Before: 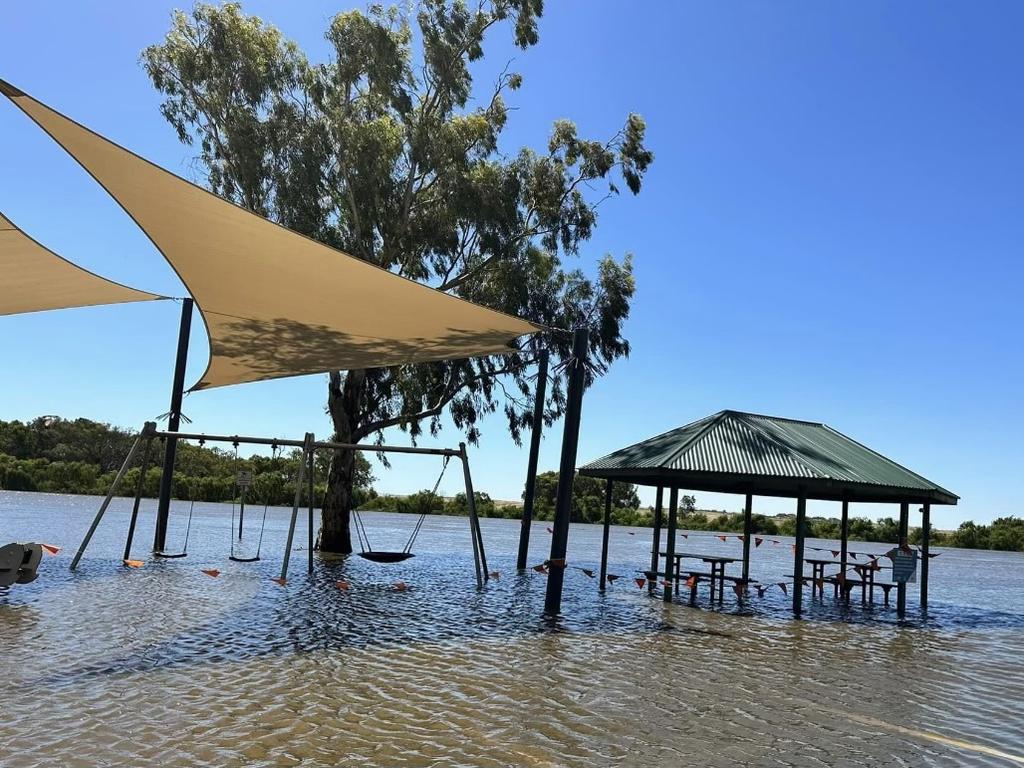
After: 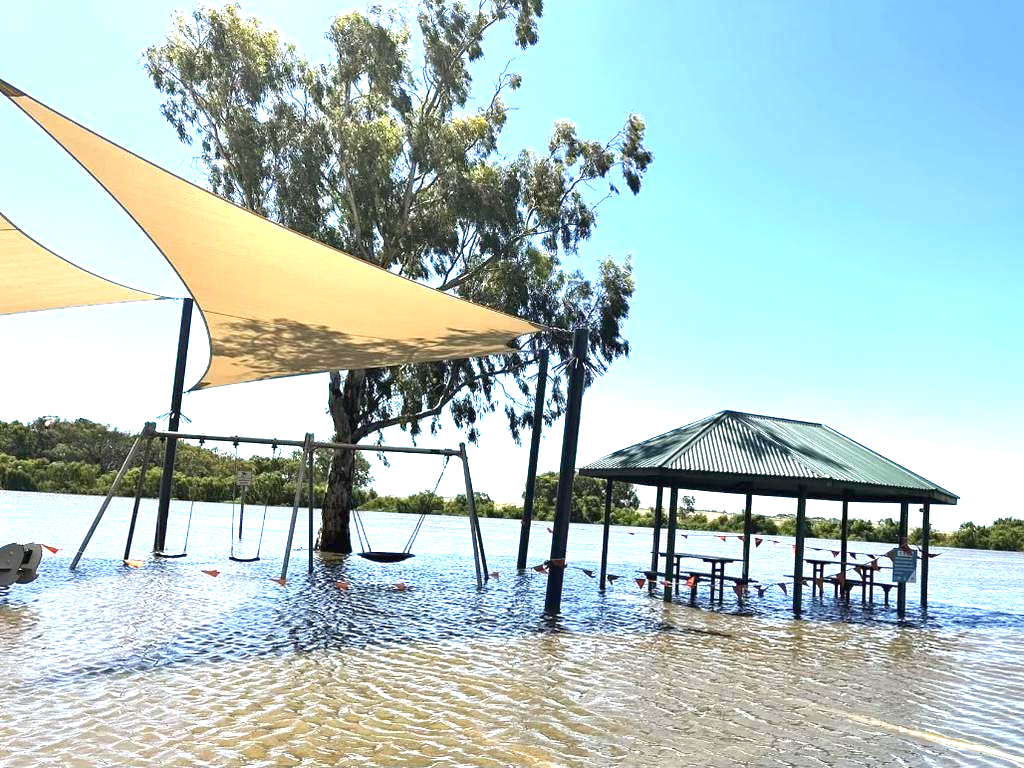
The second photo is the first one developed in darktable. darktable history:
exposure: black level correction 0, exposure 1.585 EV, compensate exposure bias true, compensate highlight preservation false
